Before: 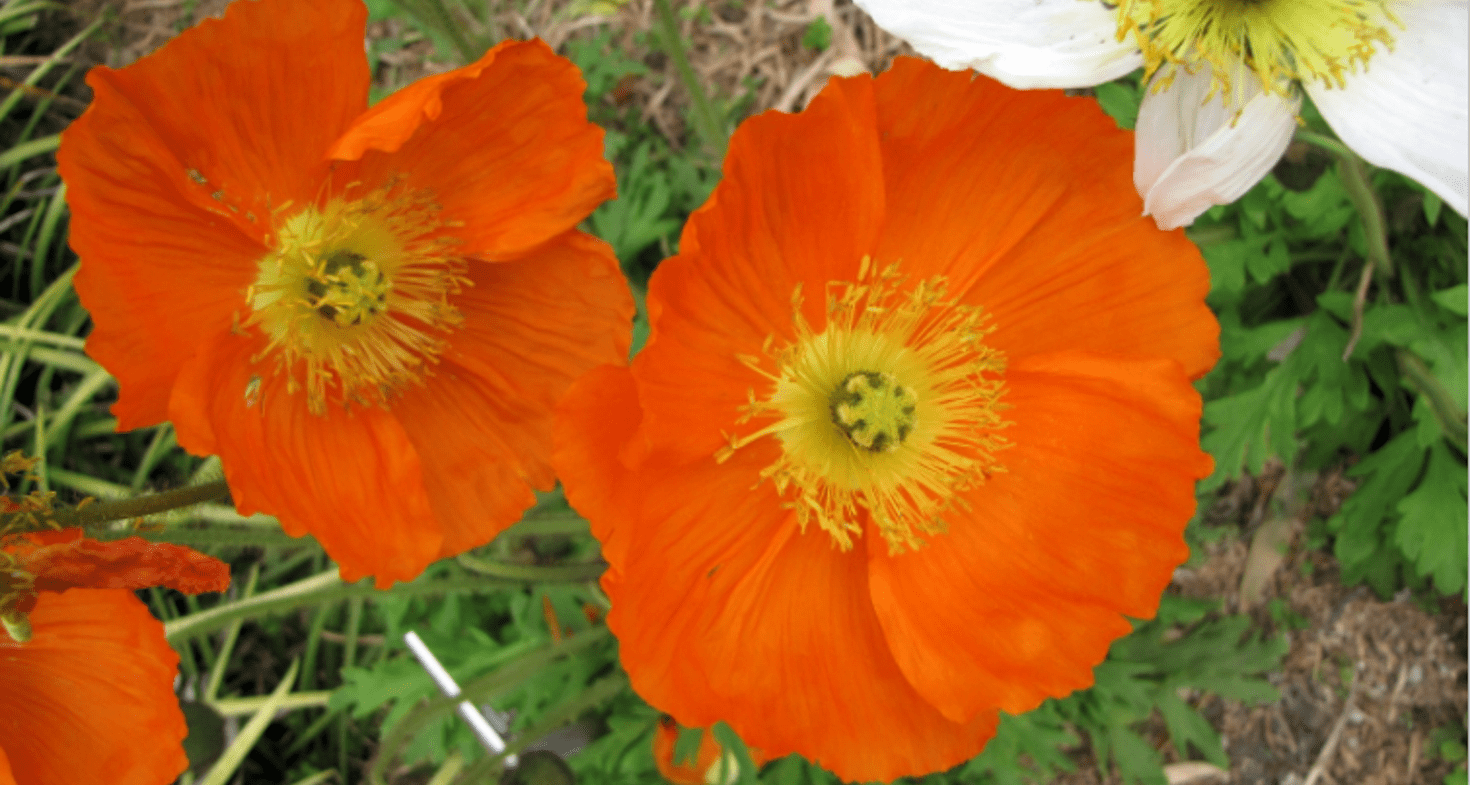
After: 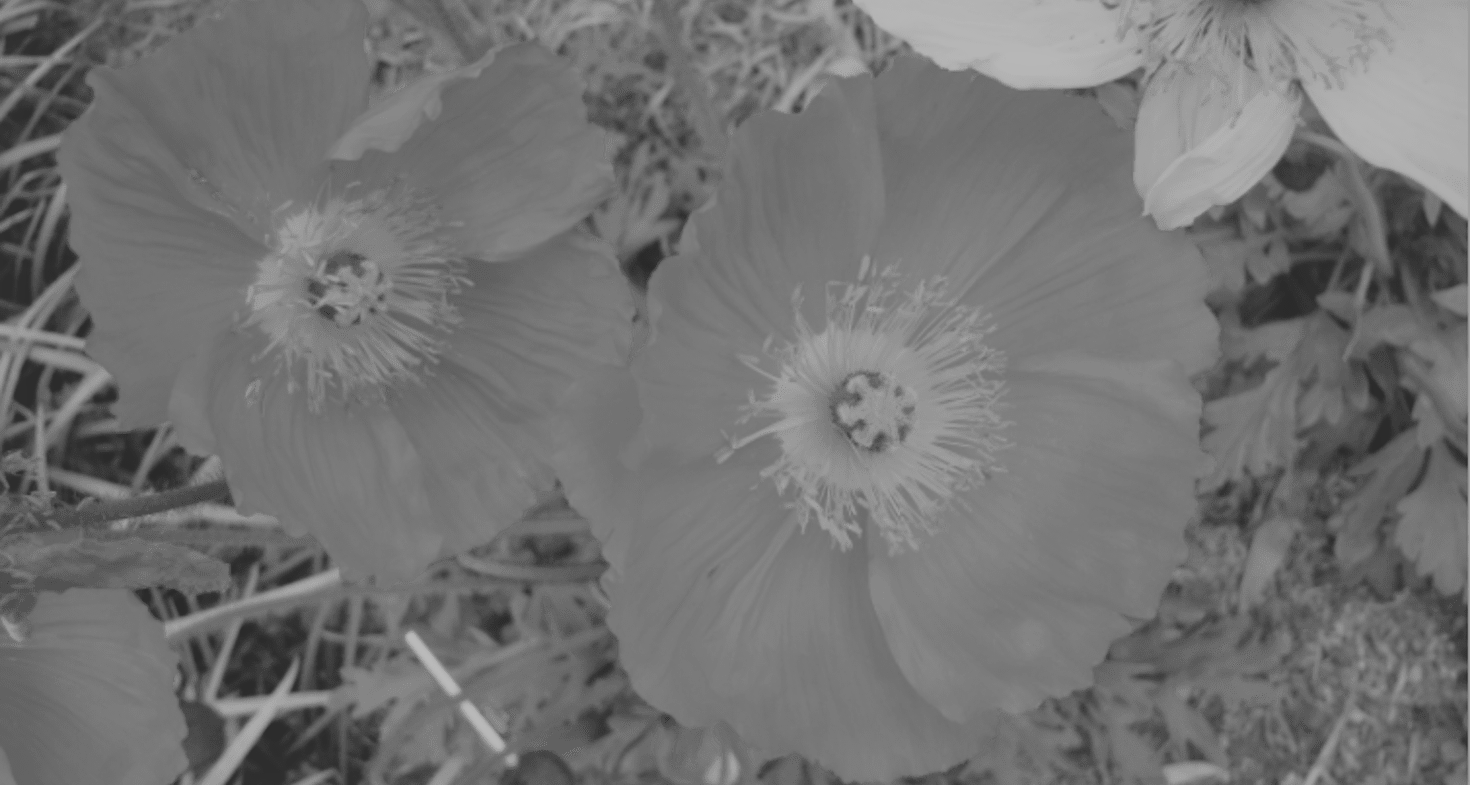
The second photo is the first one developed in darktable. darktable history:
filmic rgb: white relative exposure 3.85 EV, hardness 4.3
monochrome: on, module defaults
white balance: red 1.045, blue 0.932
contrast brightness saturation: contrast -0.28
shadows and highlights: on, module defaults
